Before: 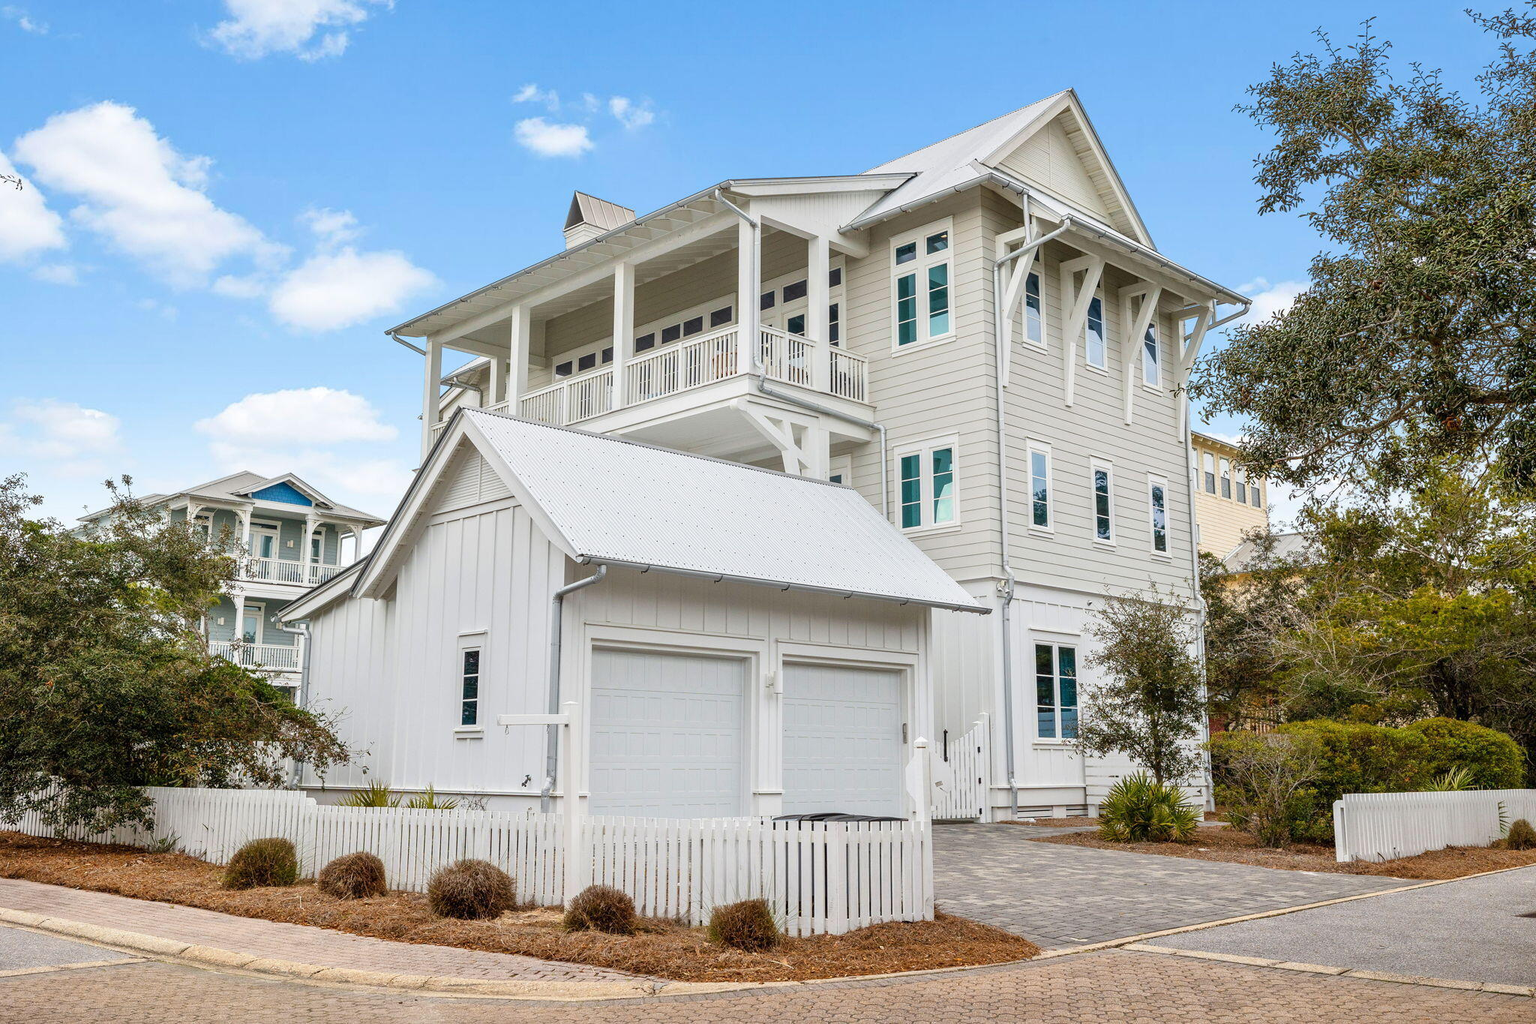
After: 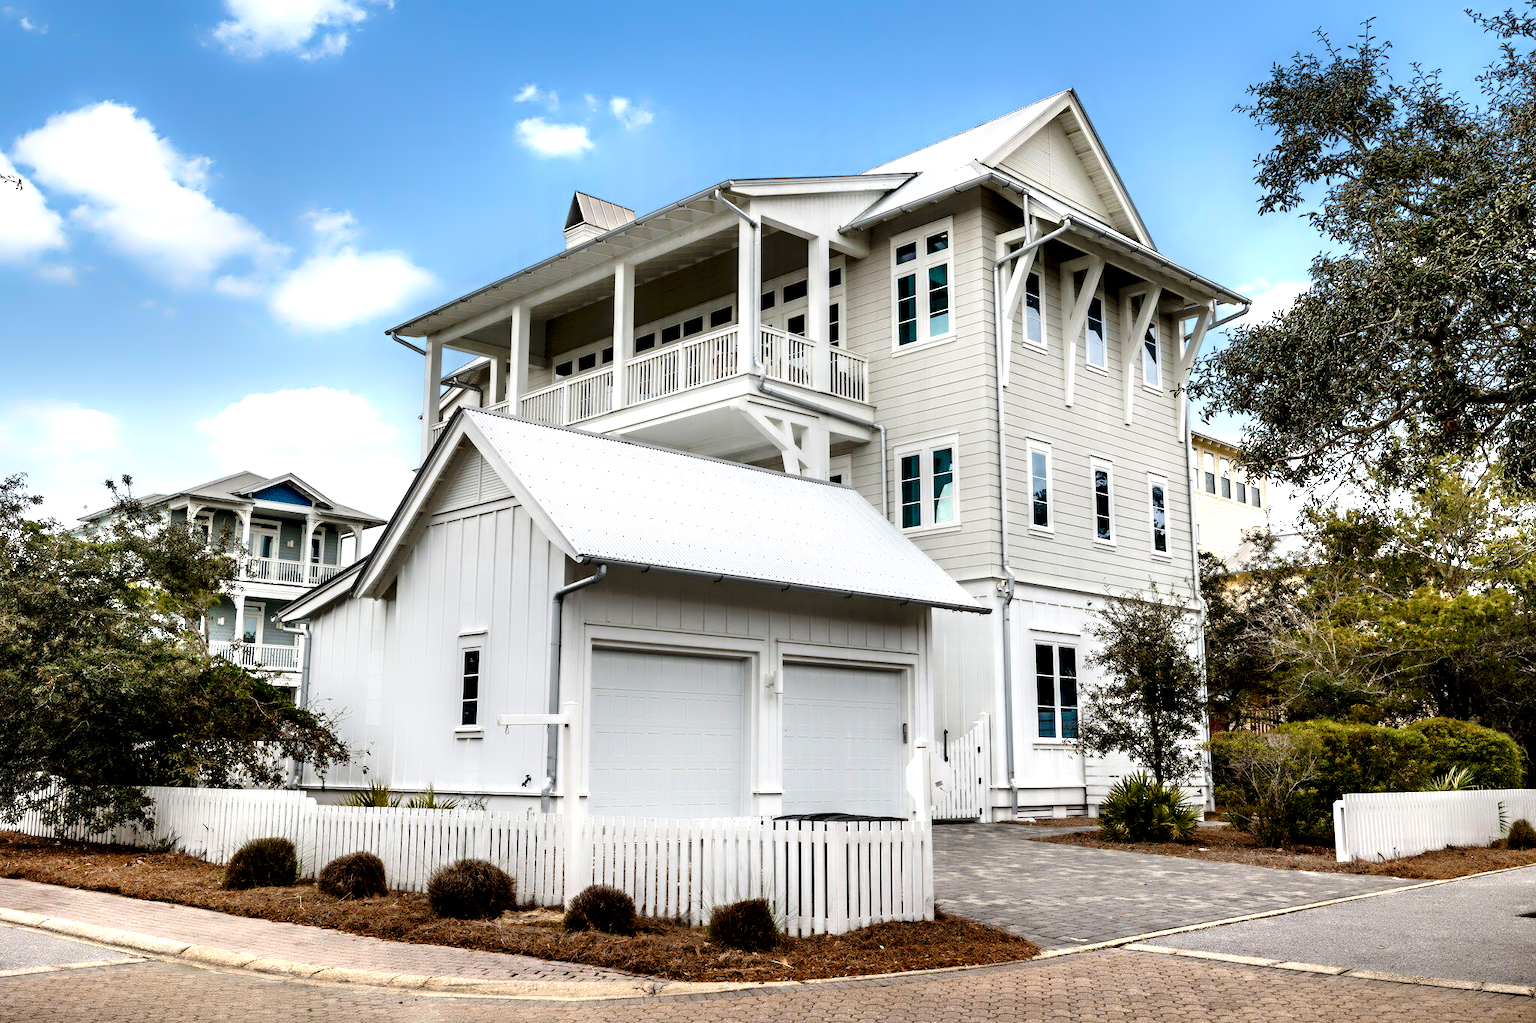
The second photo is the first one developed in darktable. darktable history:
contrast equalizer: y [[0.783, 0.666, 0.575, 0.77, 0.556, 0.501], [0.5 ×6], [0.5 ×6], [0, 0.02, 0.272, 0.399, 0.062, 0], [0 ×6]]
tone curve: curves: ch0 [(0, 0) (0.003, 0.026) (0.011, 0.024) (0.025, 0.022) (0.044, 0.031) (0.069, 0.067) (0.1, 0.094) (0.136, 0.102) (0.177, 0.14) (0.224, 0.189) (0.277, 0.238) (0.335, 0.325) (0.399, 0.379) (0.468, 0.453) (0.543, 0.528) (0.623, 0.609) (0.709, 0.695) (0.801, 0.793) (0.898, 0.898) (1, 1)], preserve colors none
